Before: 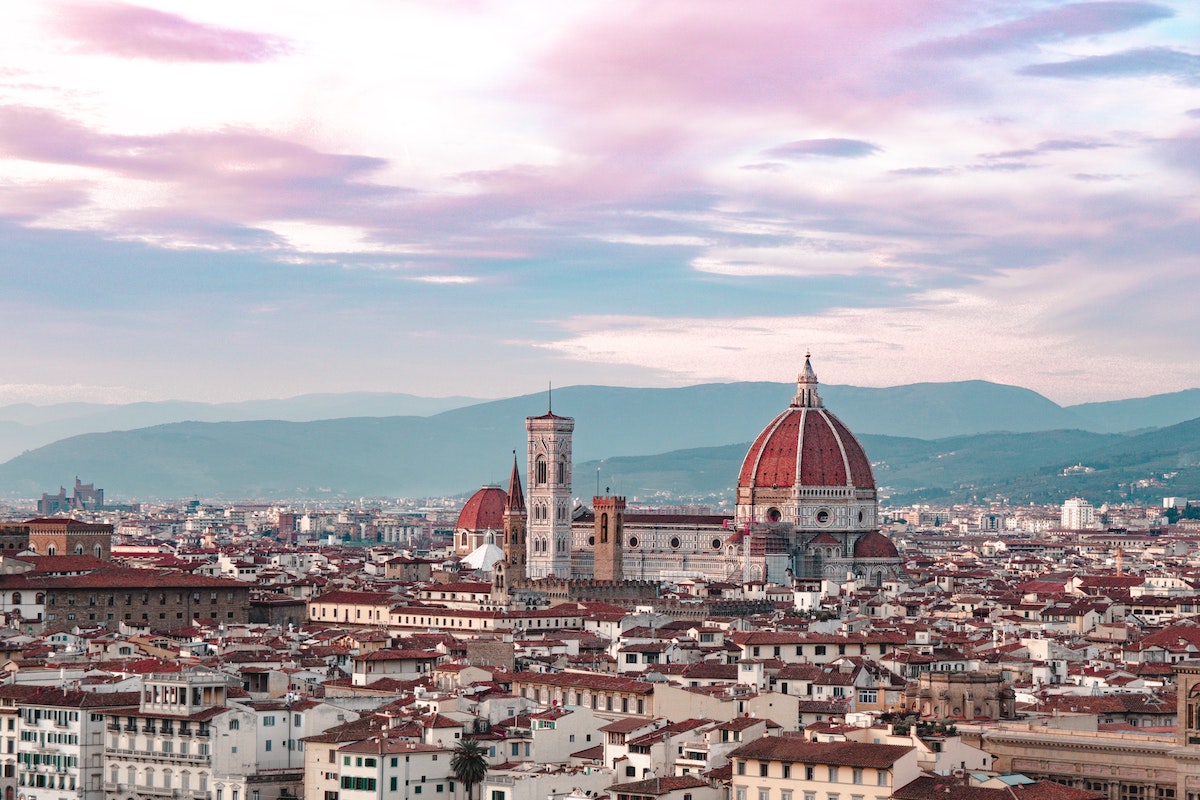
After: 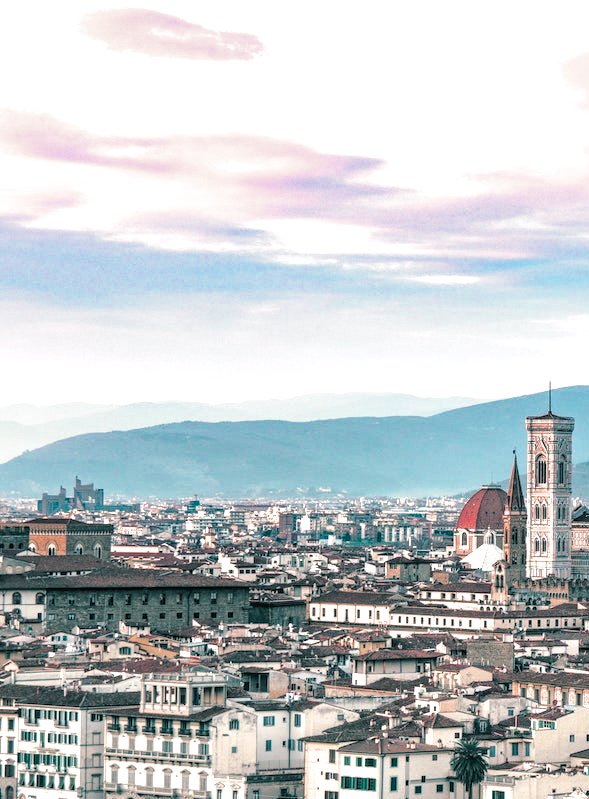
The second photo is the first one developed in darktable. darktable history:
crop and rotate: left 0%, top 0%, right 50.845%
color correction: saturation 1.11
exposure: black level correction 0, exposure 0.9 EV, compensate highlight preservation false
filmic rgb: black relative exposure -16 EV, white relative exposure 2.93 EV, hardness 10.04, color science v6 (2022)
local contrast: detail 150%
split-toning: shadows › hue 186.43°, highlights › hue 49.29°, compress 30.29%
shadows and highlights: on, module defaults
